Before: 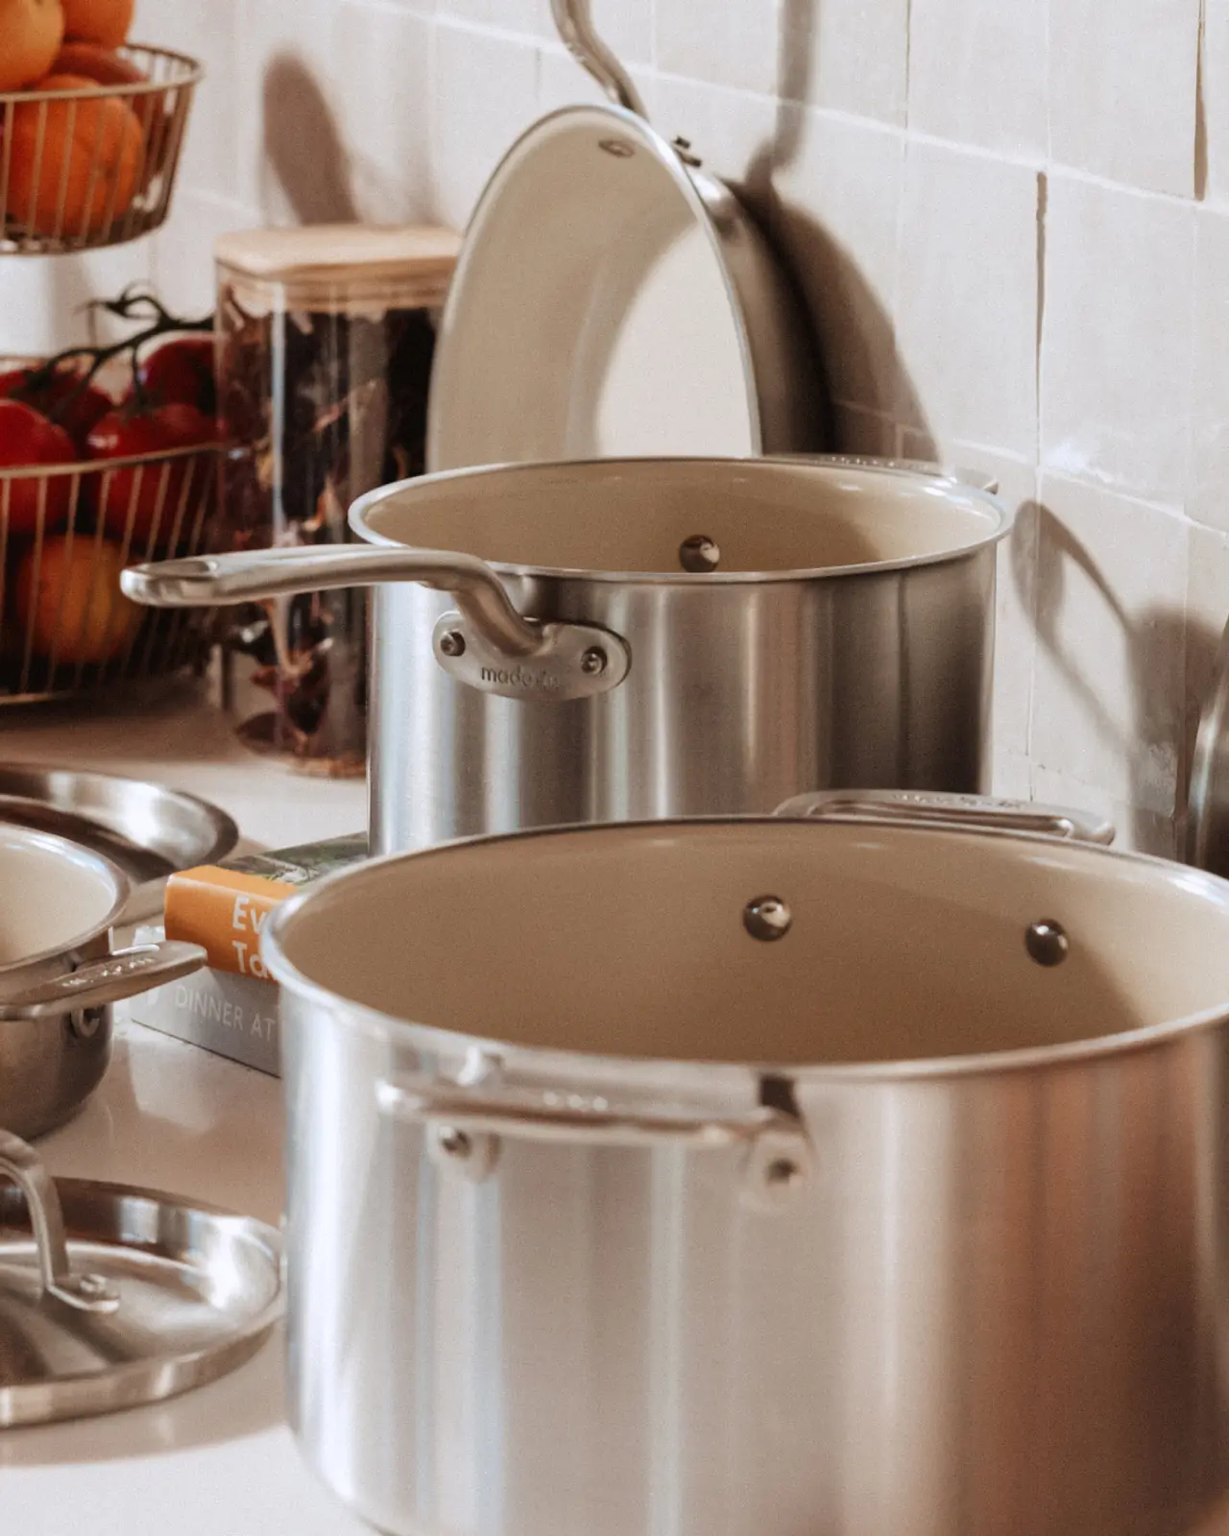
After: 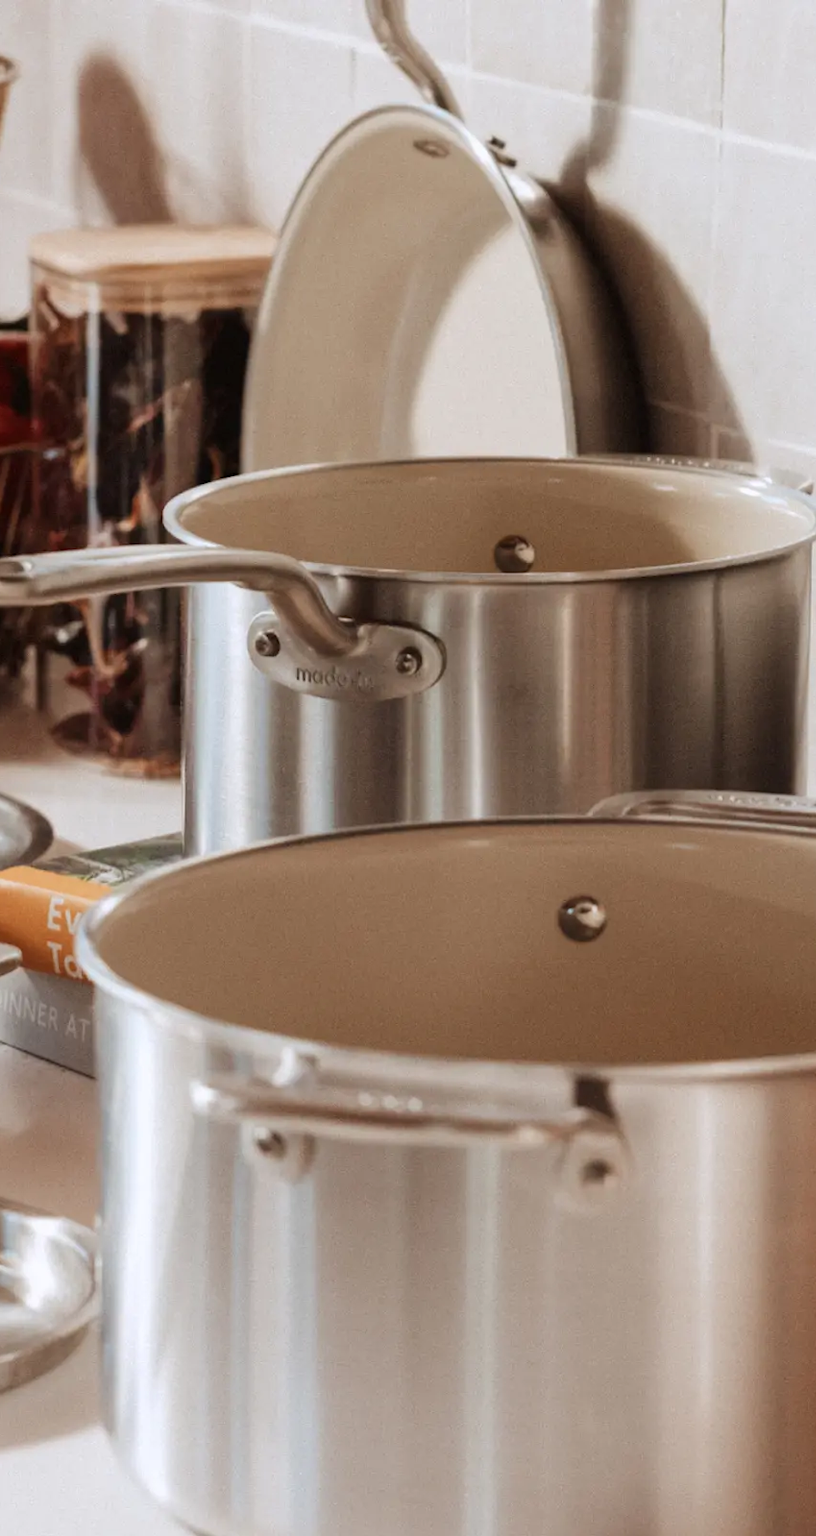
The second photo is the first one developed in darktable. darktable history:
crop and rotate: left 15.133%, right 18.405%
